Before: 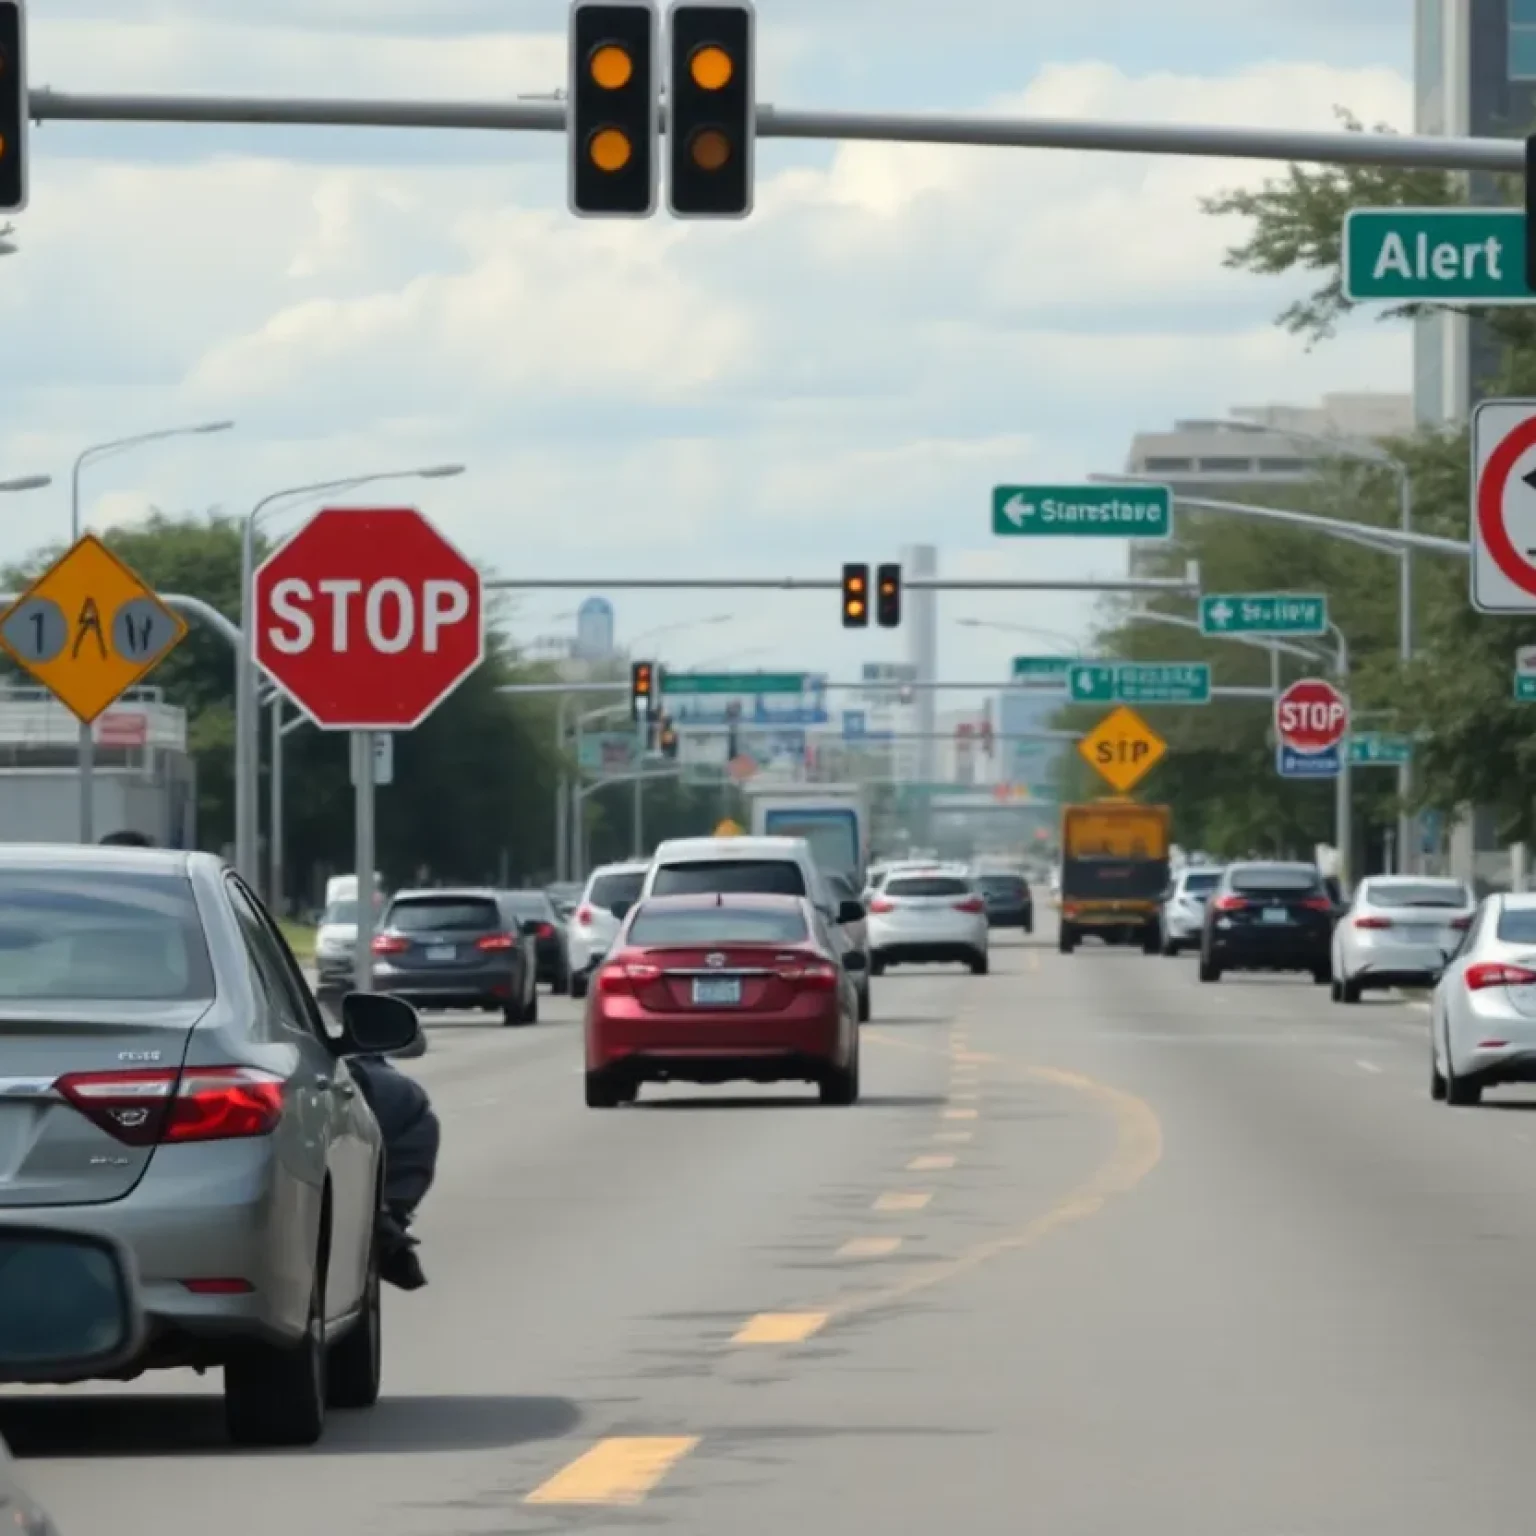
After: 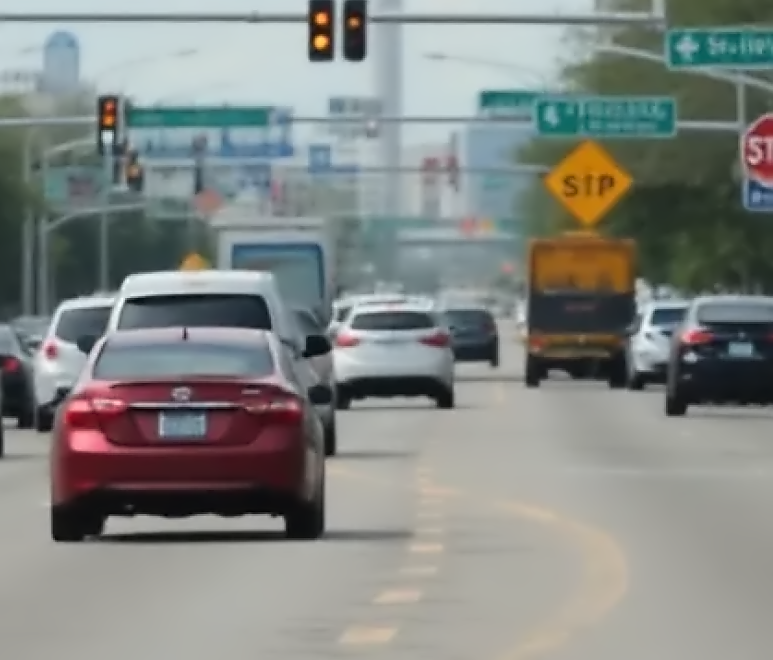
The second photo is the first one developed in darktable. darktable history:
crop: left 34.78%, top 36.899%, right 14.876%, bottom 20.085%
sharpen: on, module defaults
contrast equalizer: y [[0.5 ×6], [0.5 ×6], [0.5 ×6], [0, 0.033, 0.067, 0.1, 0.133, 0.167], [0, 0.05, 0.1, 0.15, 0.2, 0.25]]
